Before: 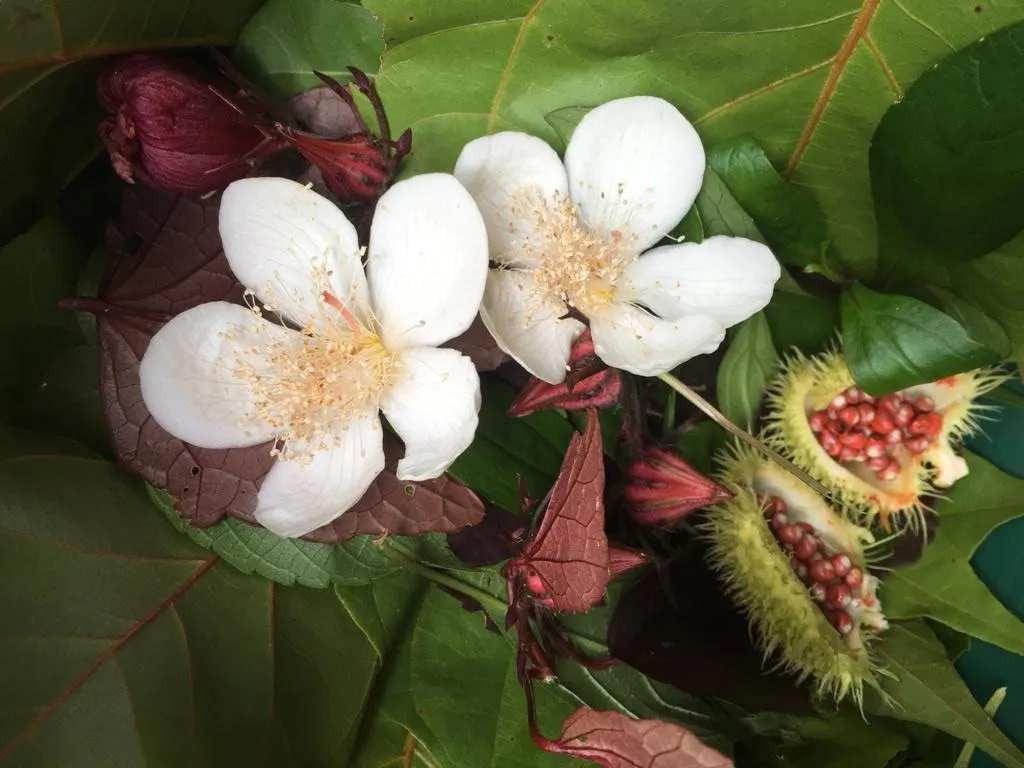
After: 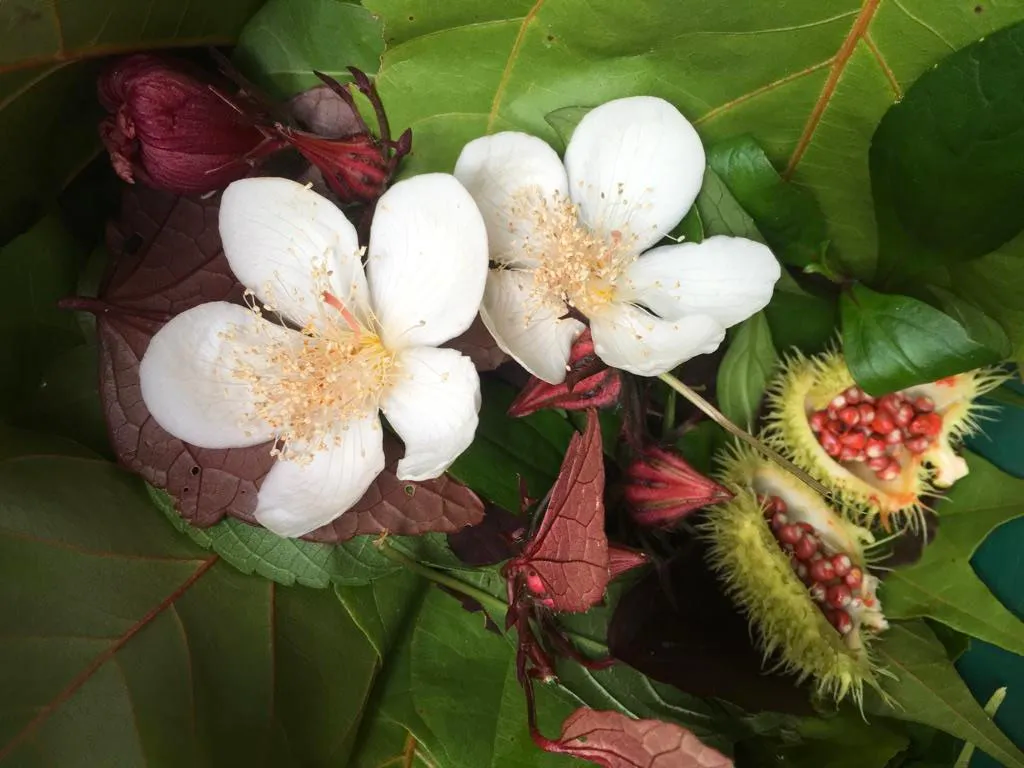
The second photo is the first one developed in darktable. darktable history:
contrast brightness saturation: saturation 0.097
